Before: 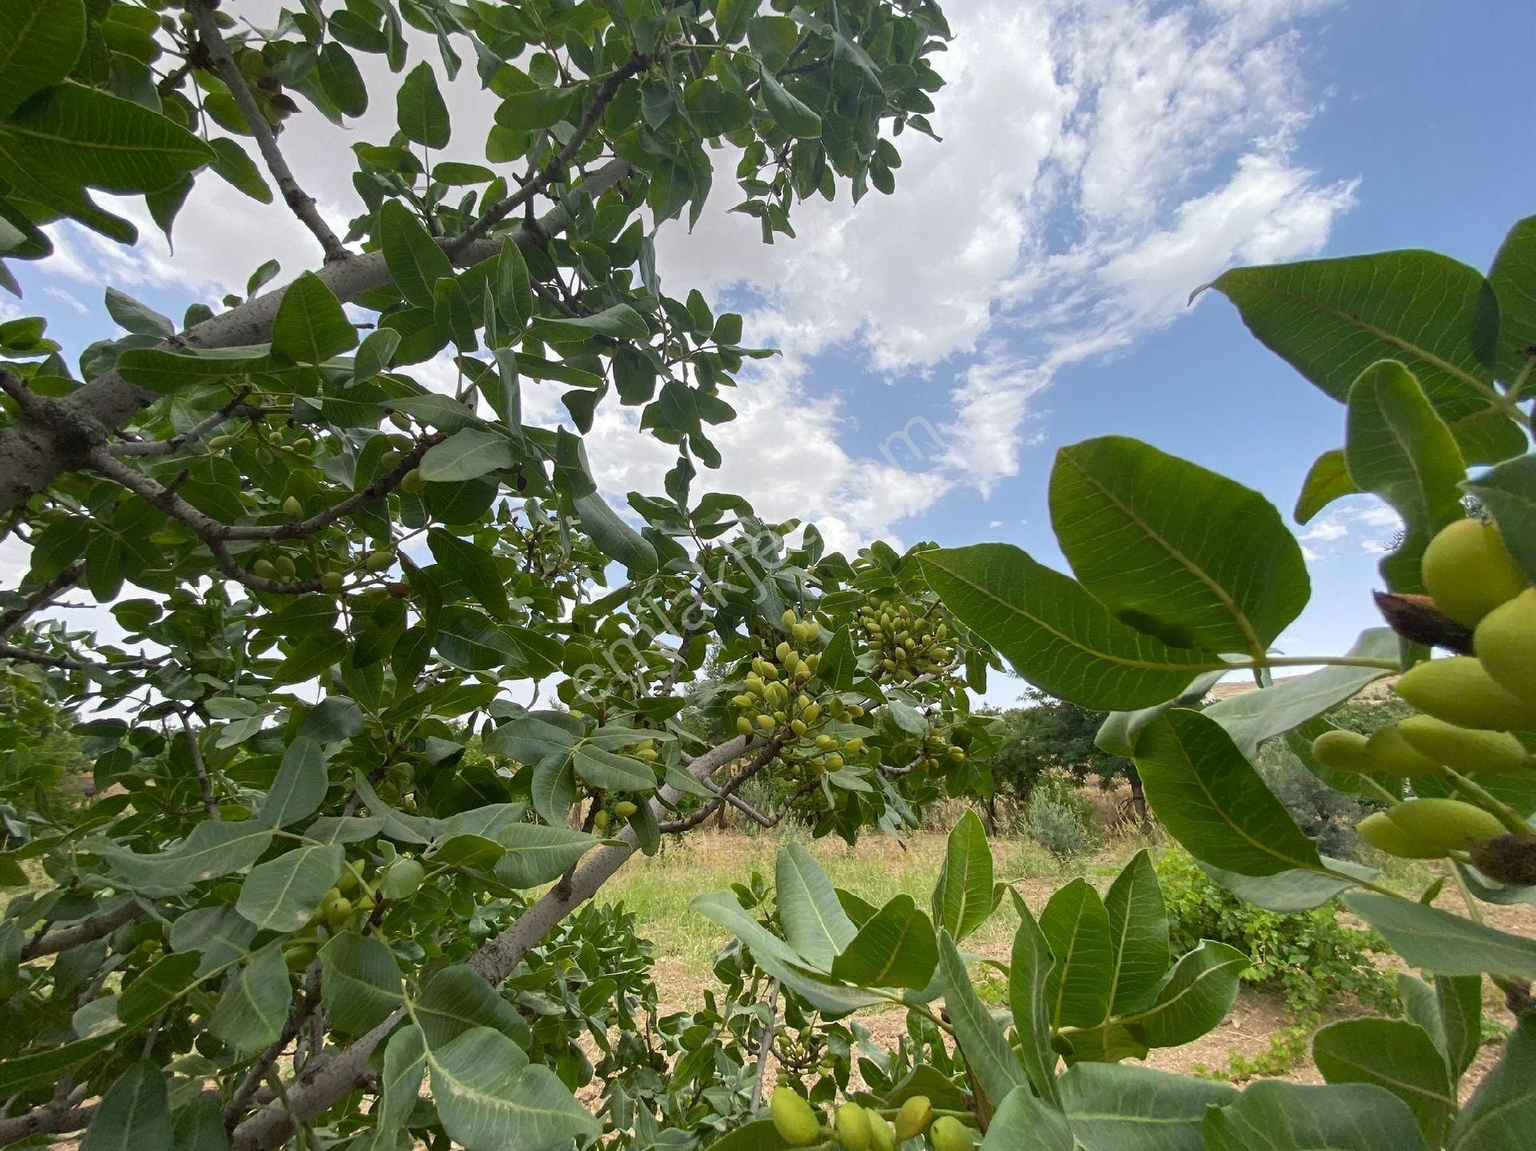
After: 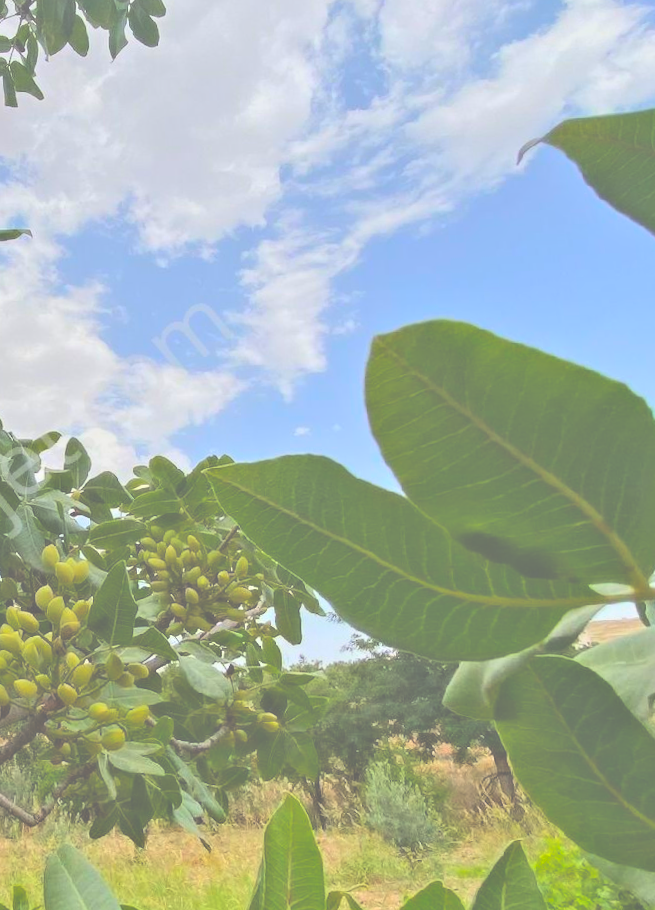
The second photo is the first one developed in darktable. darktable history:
global tonemap: drago (0.7, 100)
color balance rgb: perceptual saturation grading › global saturation 25%, global vibrance 20%
crop and rotate: left 49.936%, top 10.094%, right 13.136%, bottom 24.256%
exposure: black level correction -0.071, exposure 0.5 EV, compensate highlight preservation false
contrast equalizer: y [[0.513, 0.565, 0.608, 0.562, 0.512, 0.5], [0.5 ×6], [0.5, 0.5, 0.5, 0.528, 0.598, 0.658], [0 ×6], [0 ×6]]
rotate and perspective: rotation -1.68°, lens shift (vertical) -0.146, crop left 0.049, crop right 0.912, crop top 0.032, crop bottom 0.96
